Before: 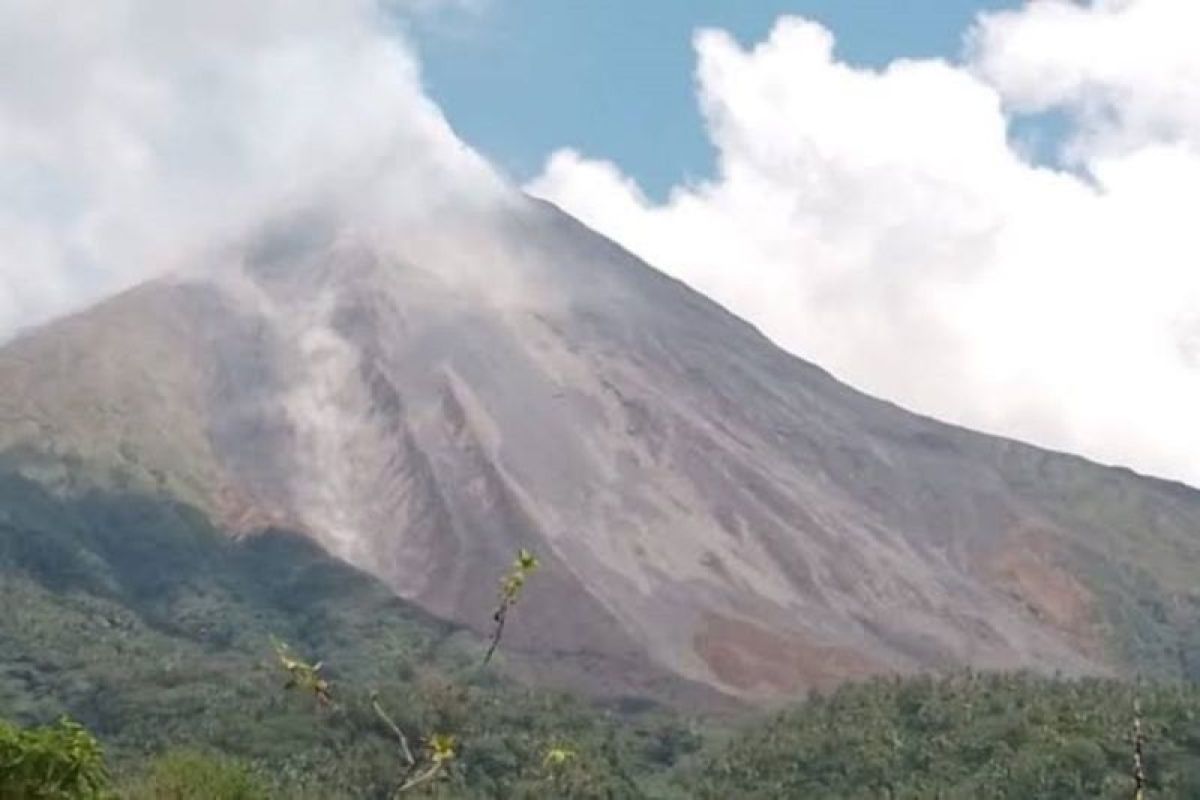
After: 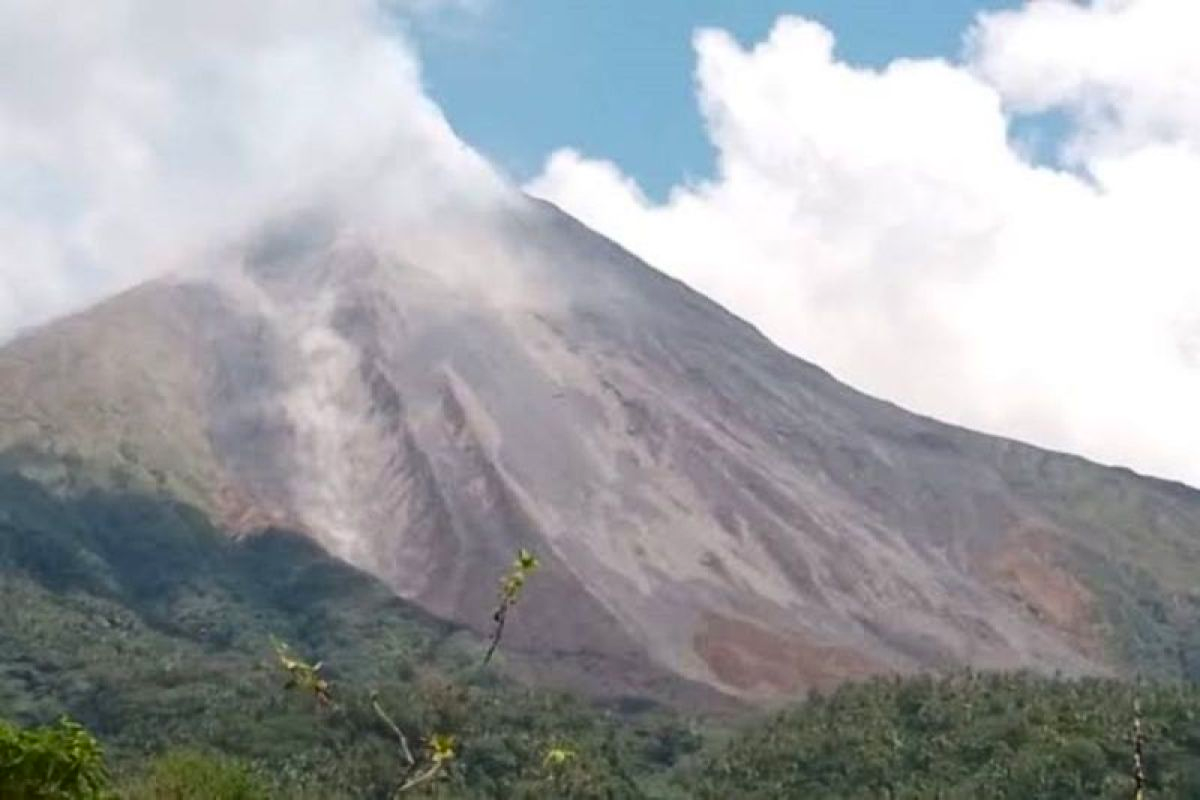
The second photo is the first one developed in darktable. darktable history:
contrast brightness saturation: contrast 0.134, brightness -0.063, saturation 0.152
